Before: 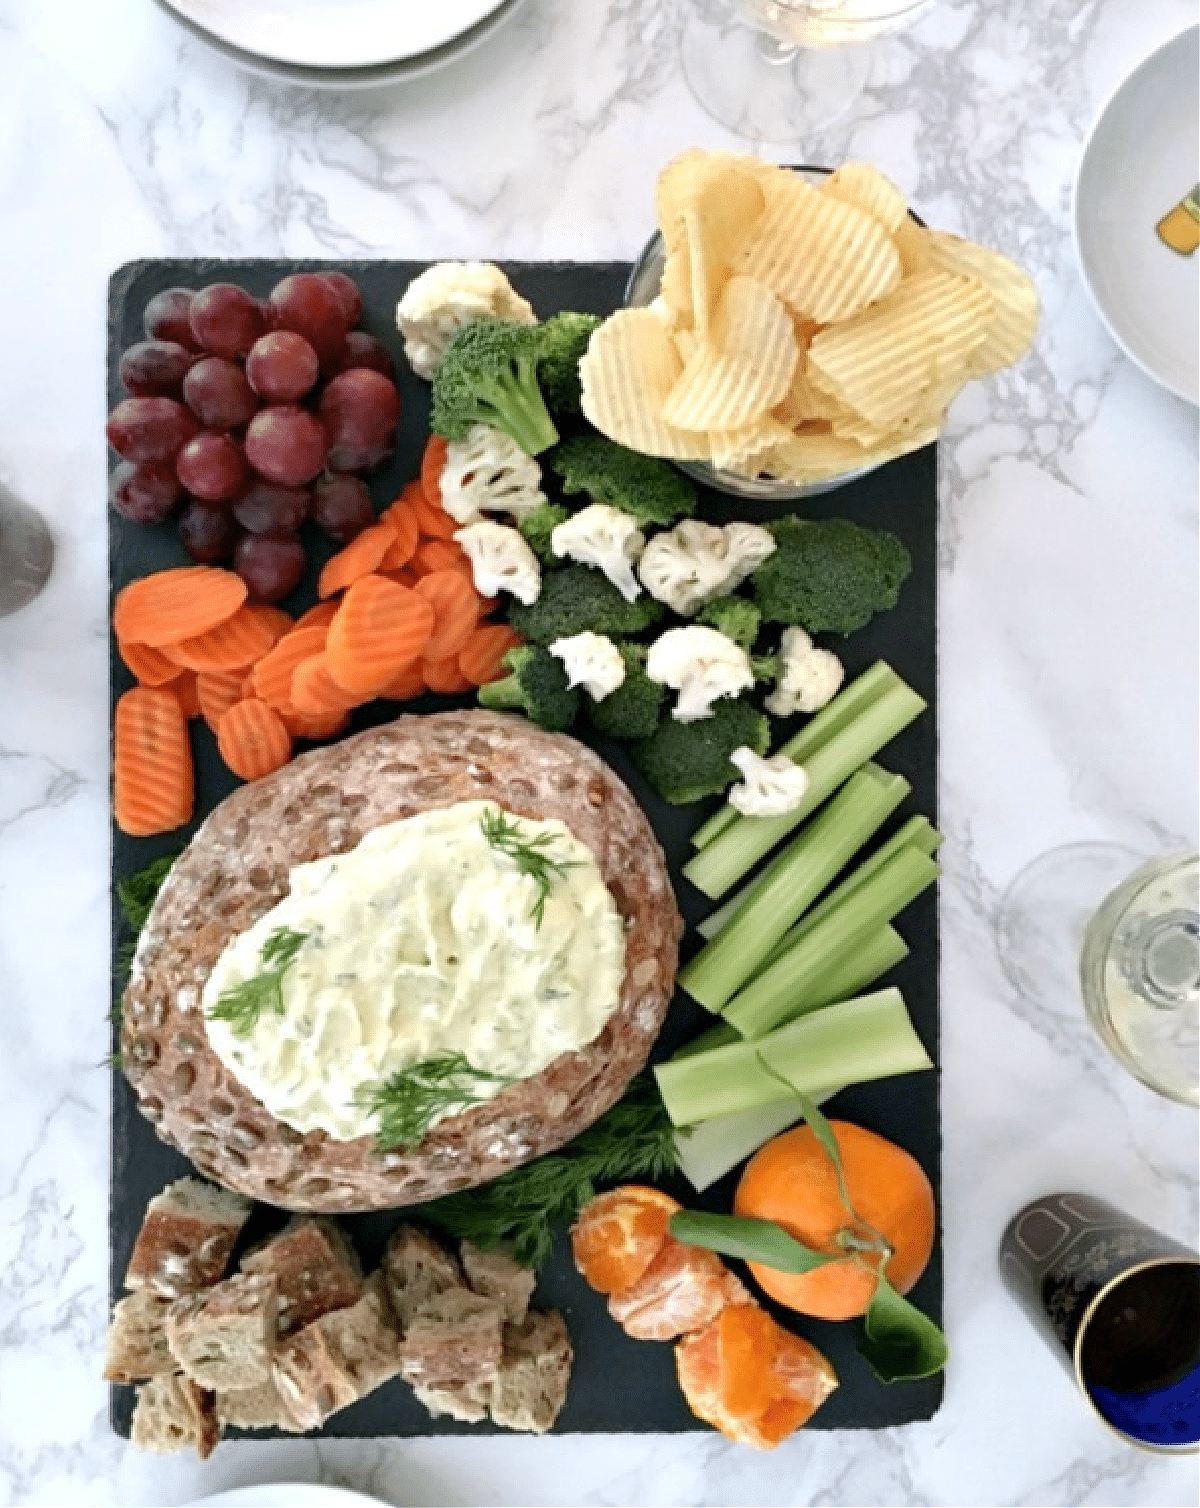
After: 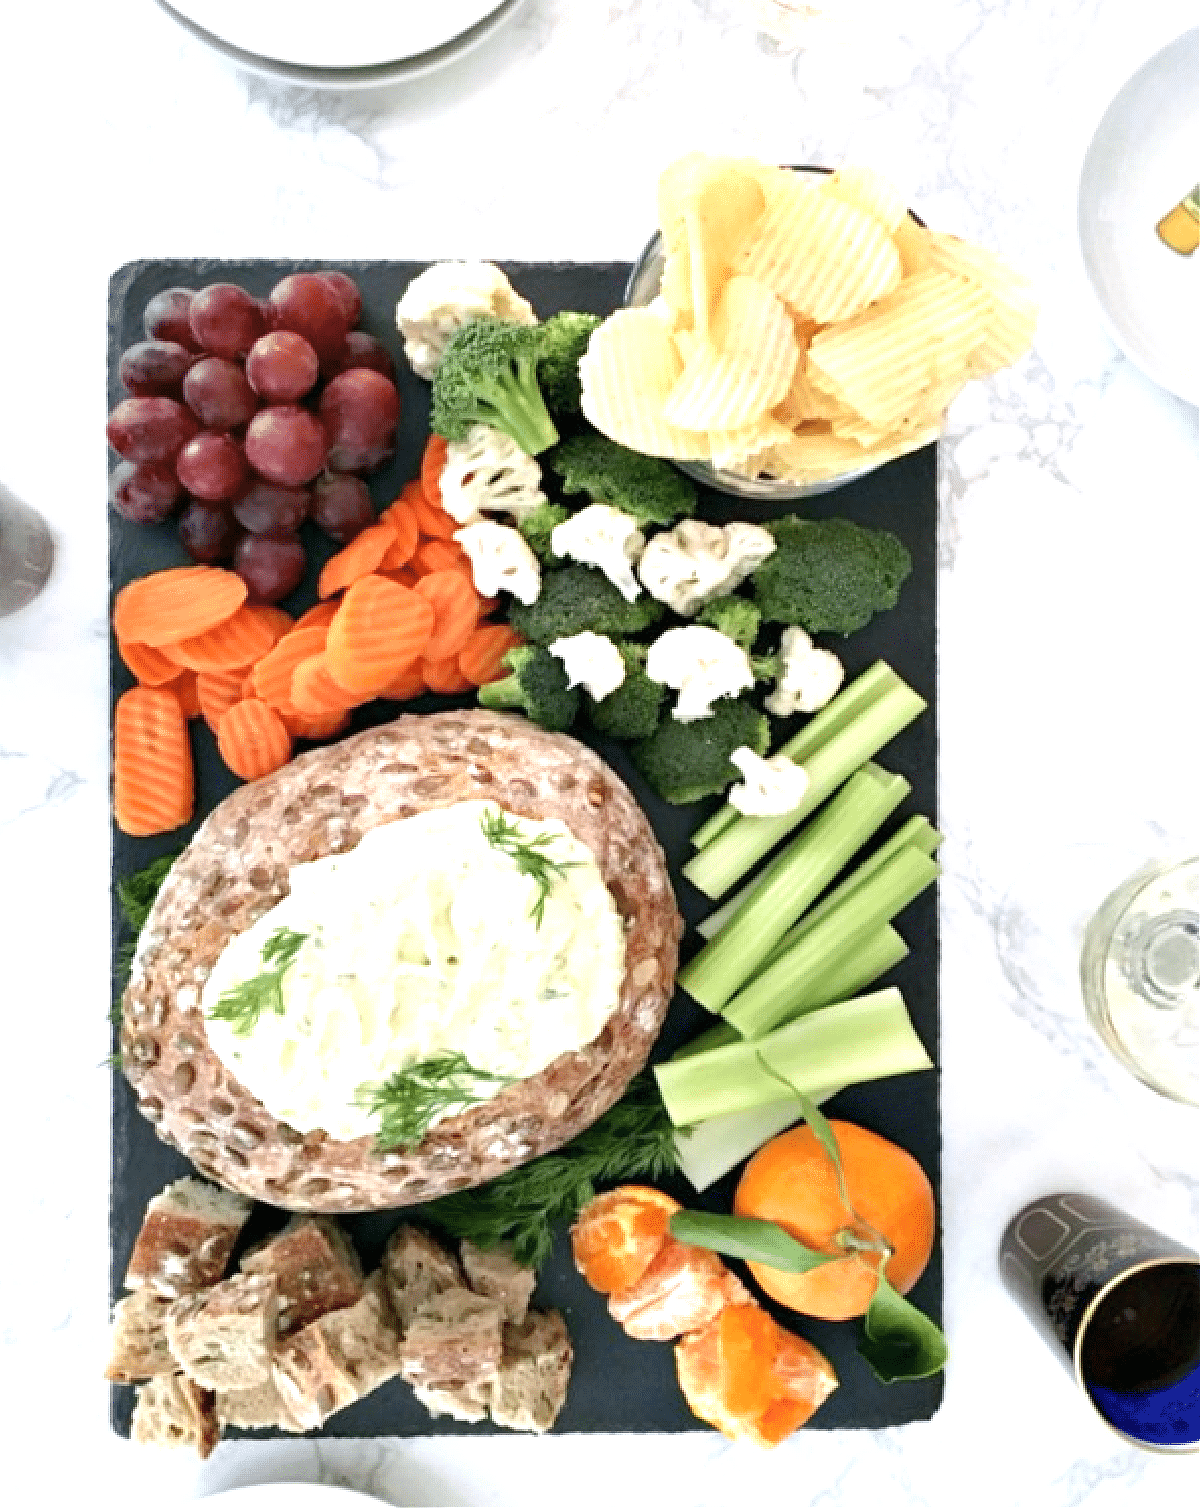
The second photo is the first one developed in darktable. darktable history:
exposure: black level correction 0, exposure 0.703 EV, compensate highlight preservation false
tone equalizer: on, module defaults
